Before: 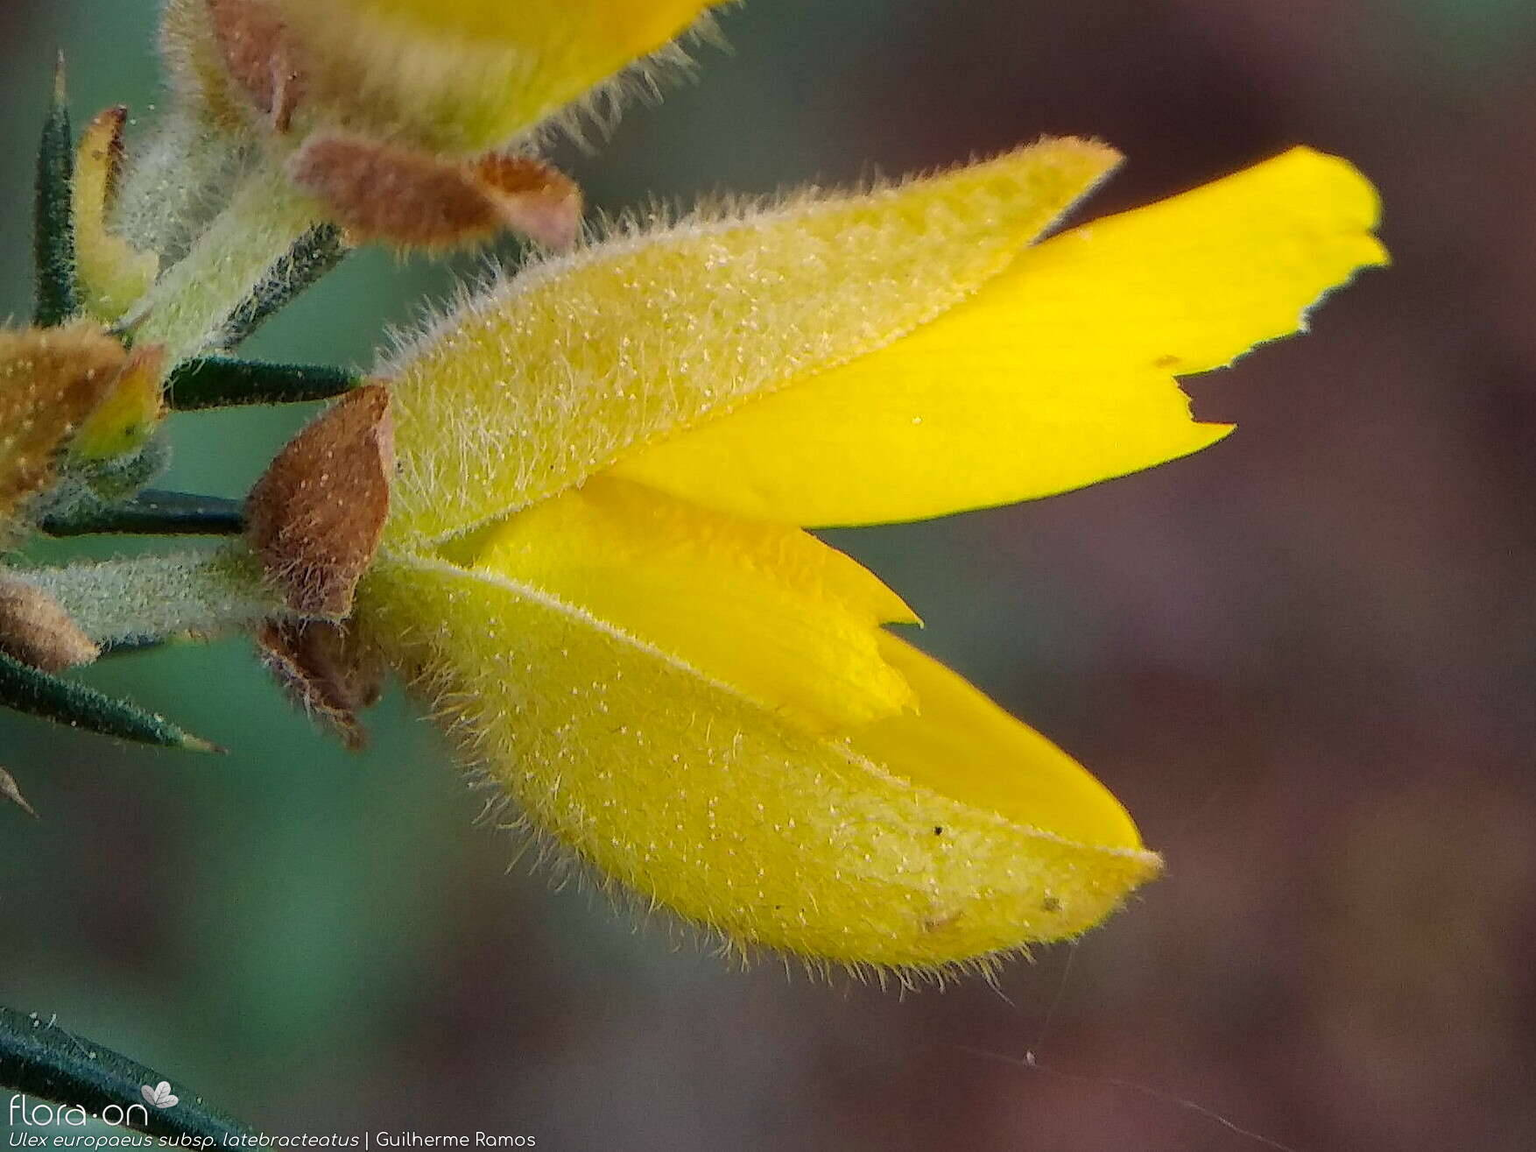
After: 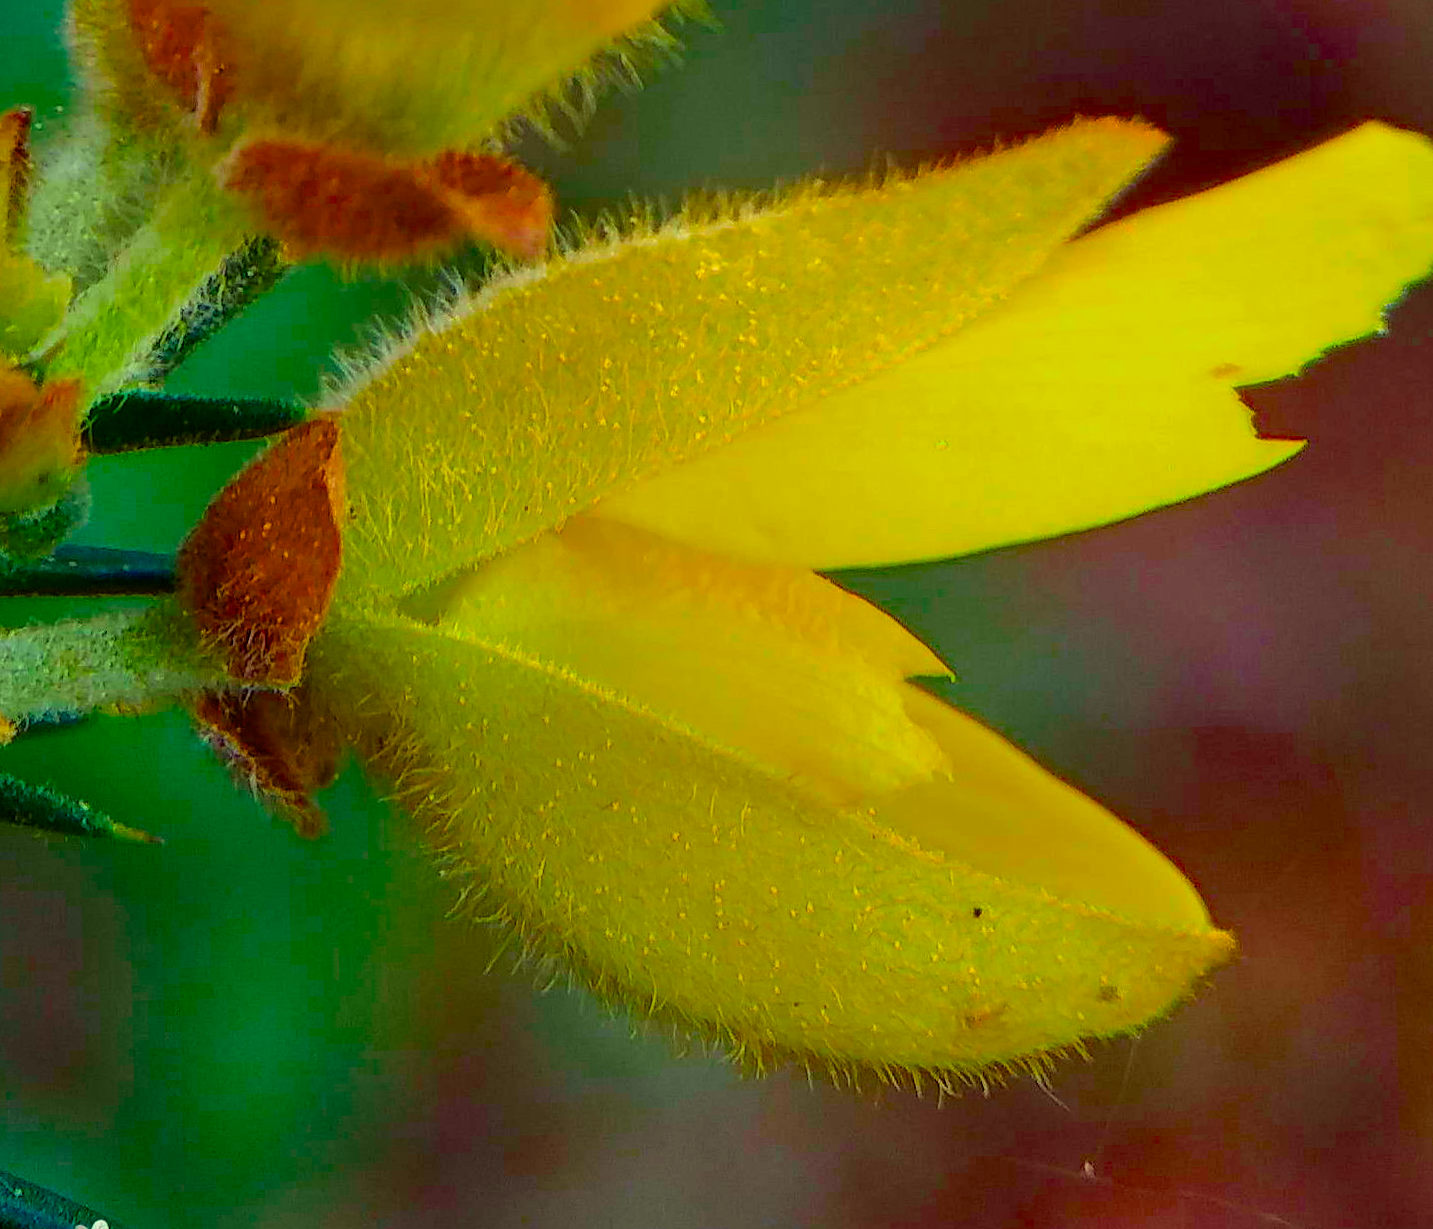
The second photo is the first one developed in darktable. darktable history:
crop and rotate: angle 1.4°, left 4.39%, top 0.893%, right 11.233%, bottom 2.579%
color balance rgb: highlights gain › chroma 0.151%, highlights gain › hue 332.24°, linear chroma grading › global chroma 9.054%, perceptual saturation grading › global saturation 30.789%, perceptual brilliance grading › highlights 8.189%, perceptual brilliance grading › mid-tones 3.104%, perceptual brilliance grading › shadows 2.2%, global vibrance 1.14%, saturation formula JzAzBz (2021)
color correction: highlights a* -10.82, highlights b* 9.87, saturation 1.71
